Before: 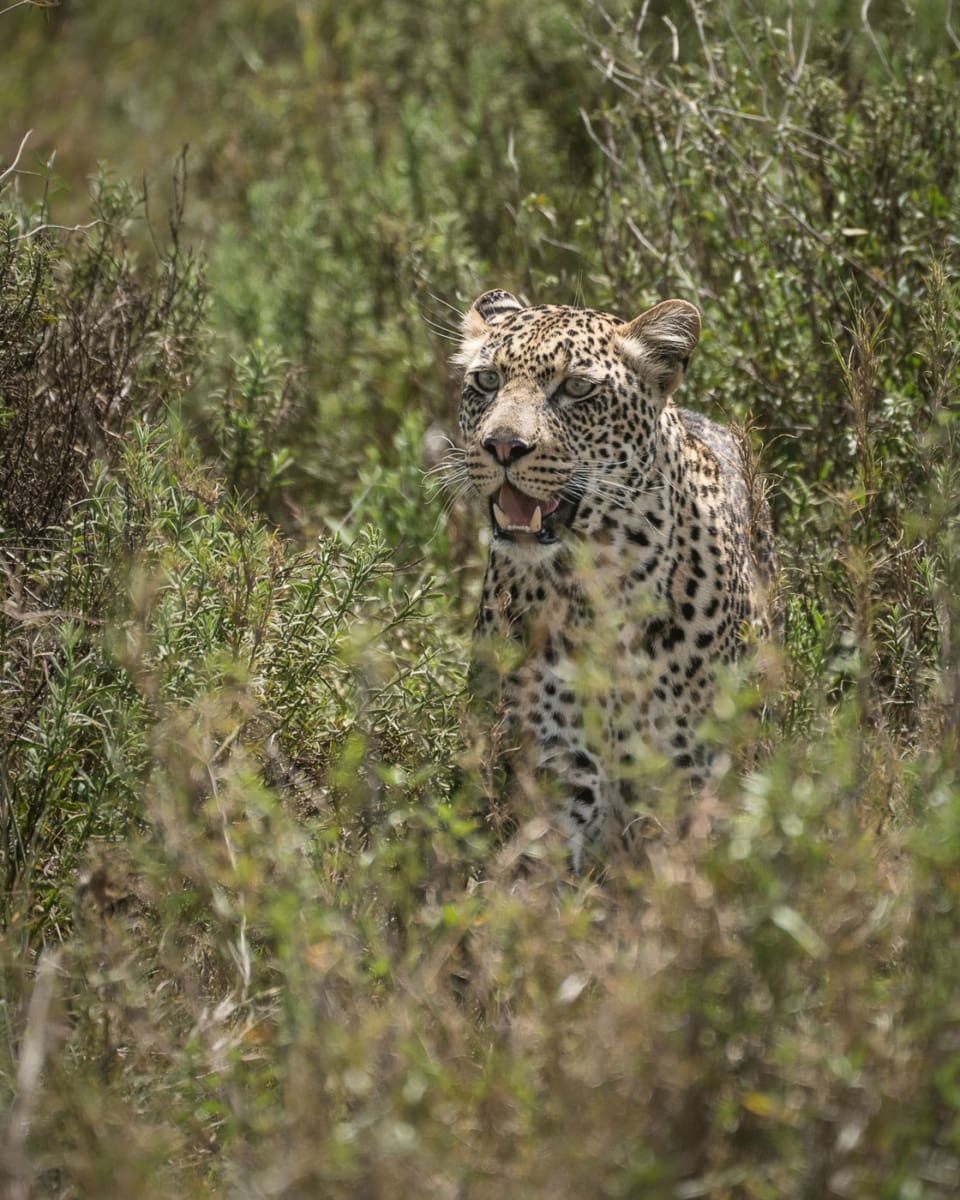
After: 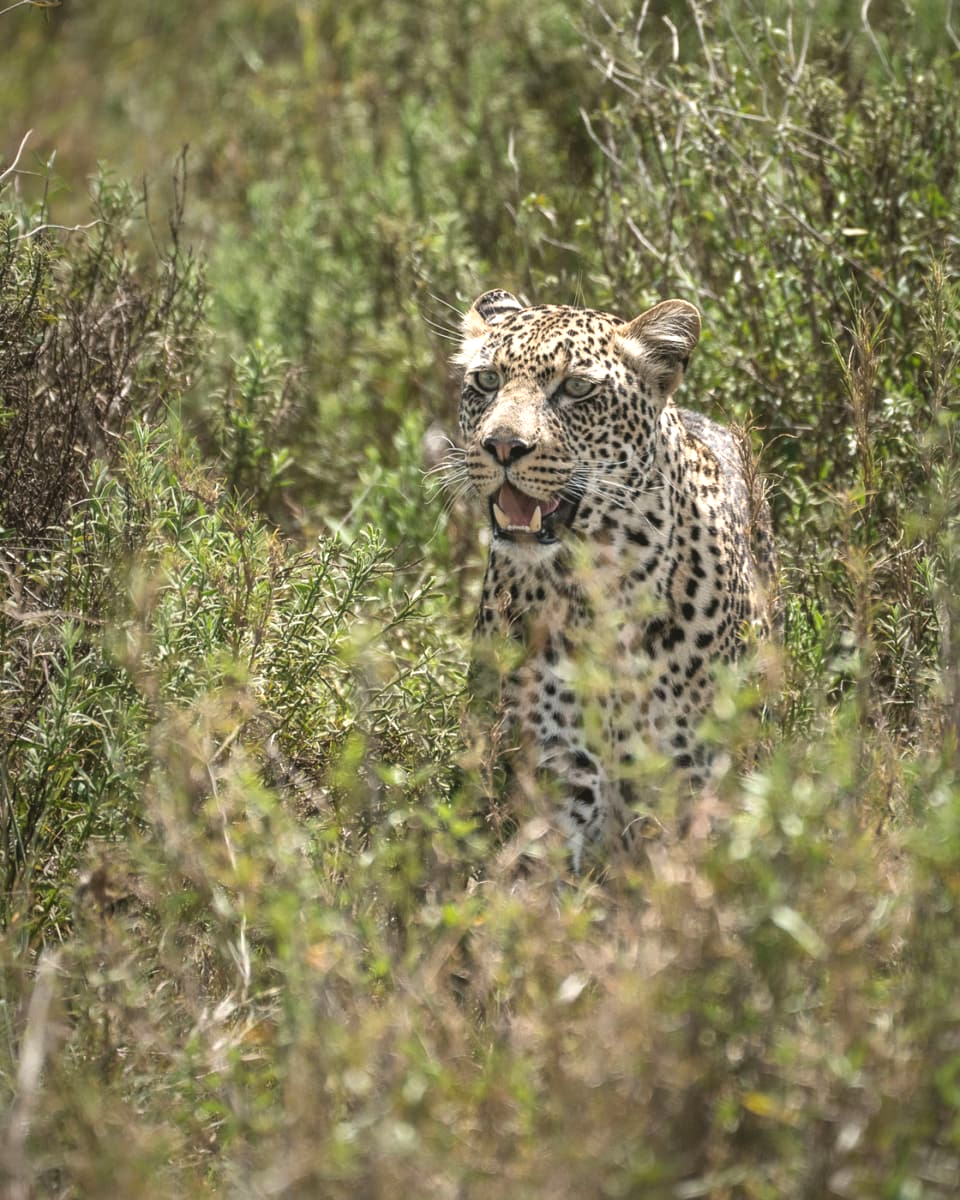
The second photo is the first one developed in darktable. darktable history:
white balance: emerald 1
exposure: black level correction -0.002, exposure 0.54 EV, compensate highlight preservation false
